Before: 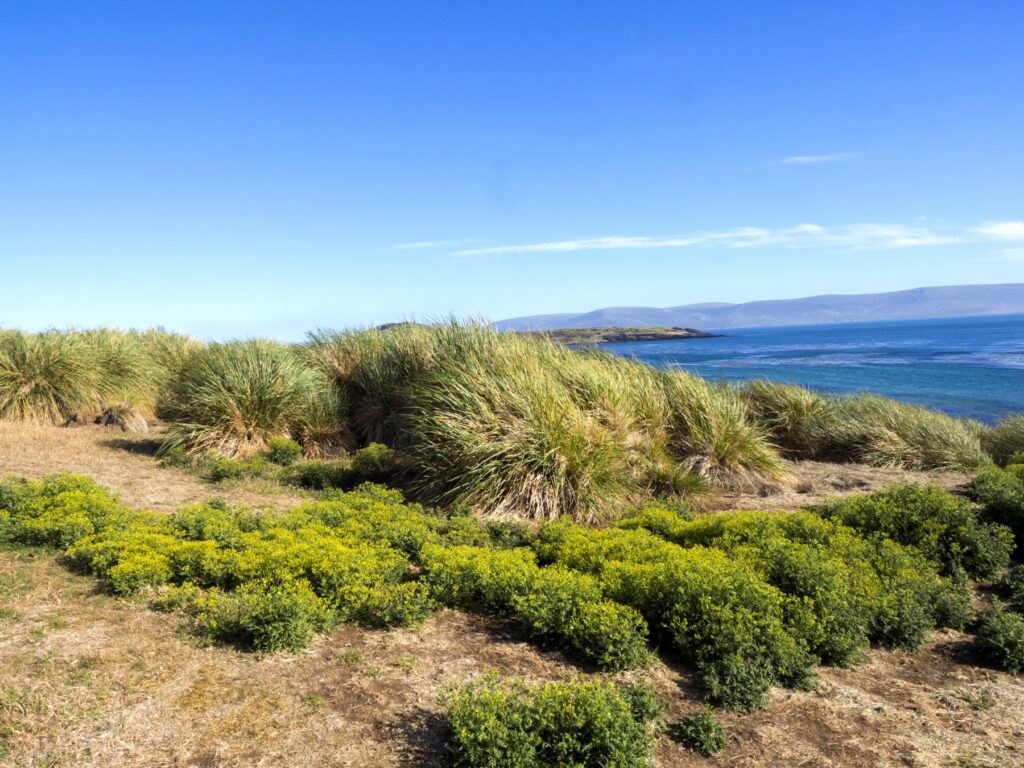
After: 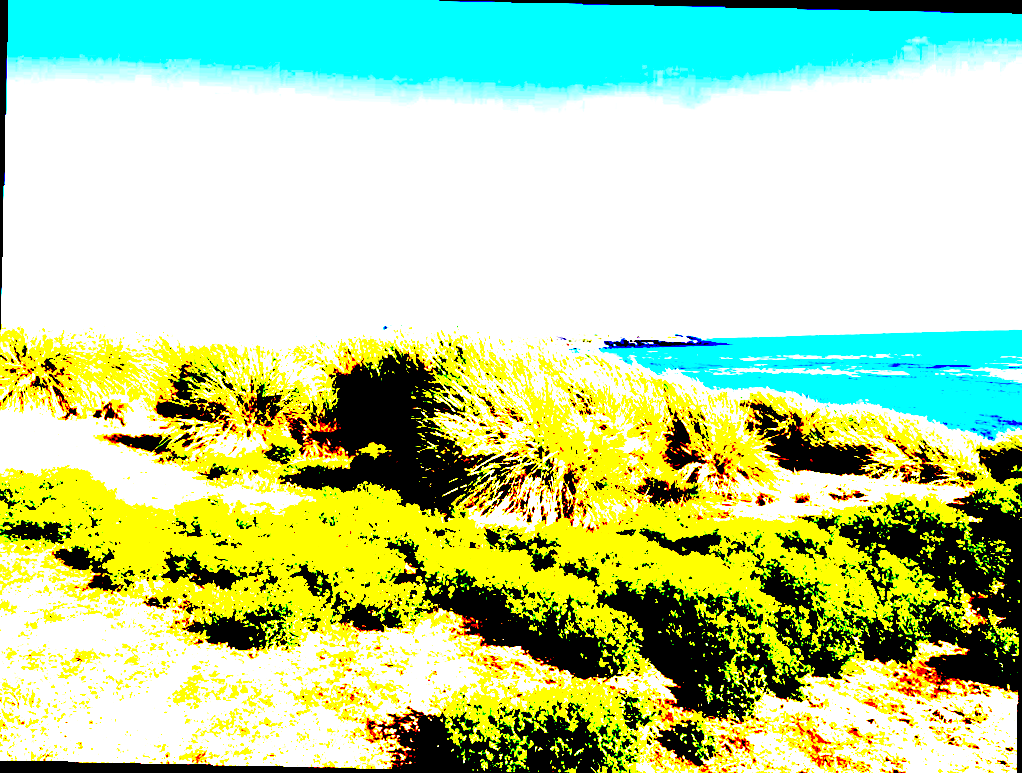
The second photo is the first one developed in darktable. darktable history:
crop and rotate: angle -0.5°
rotate and perspective: rotation 0.8°, automatic cropping off
exposure: black level correction 0.1, exposure 3 EV, compensate highlight preservation false
